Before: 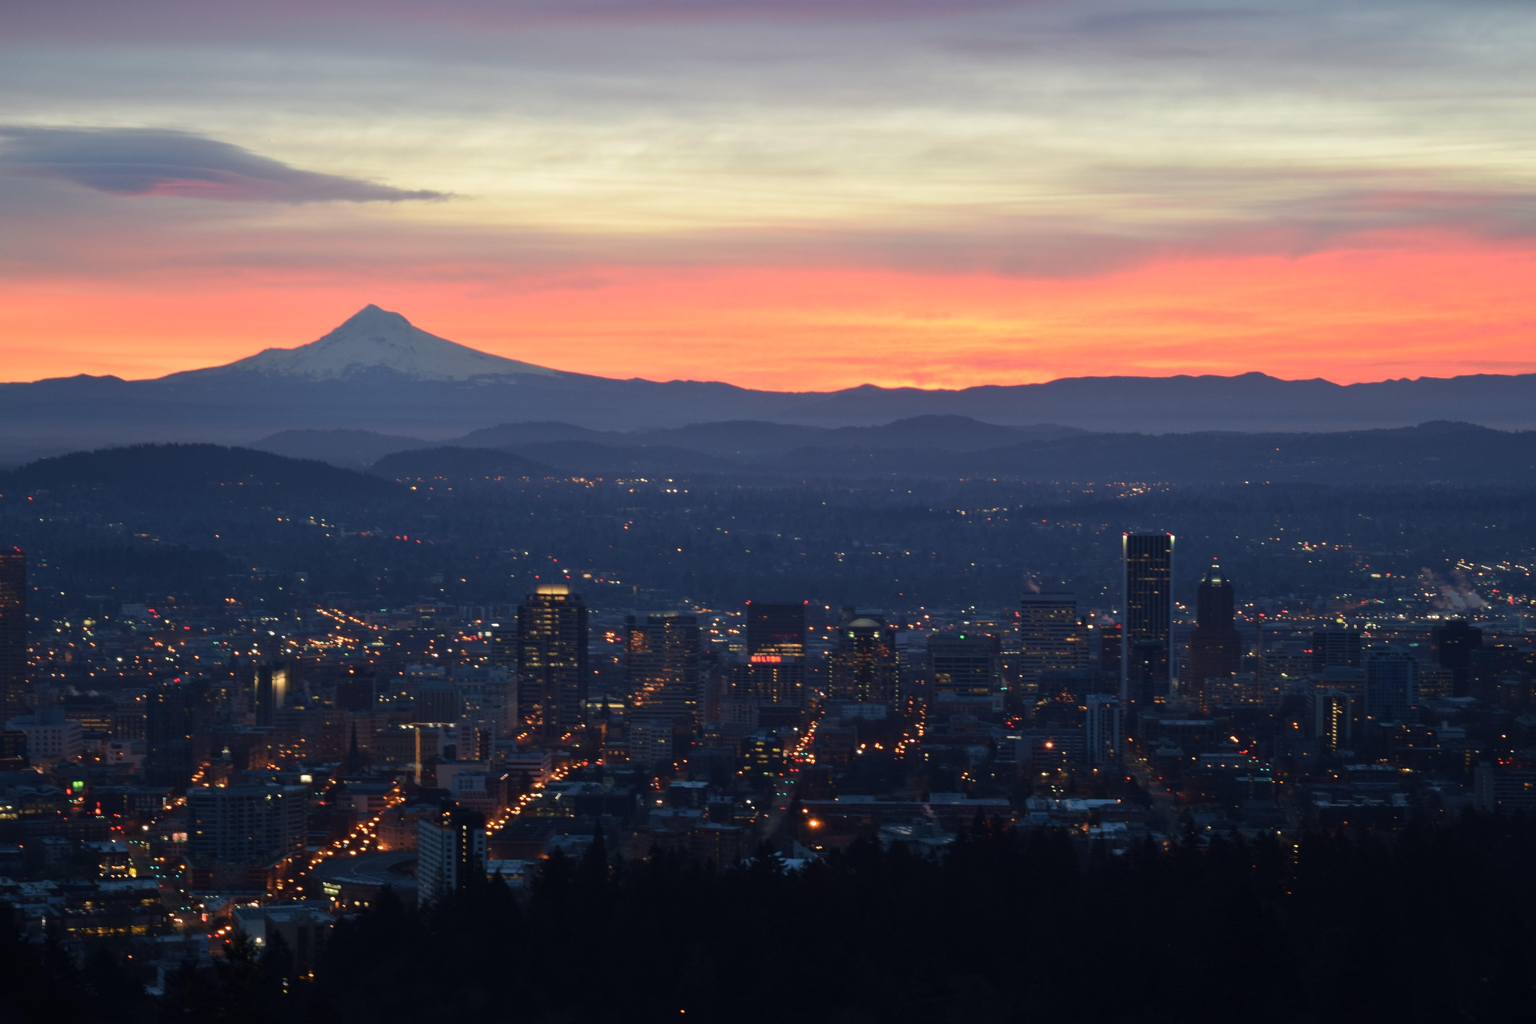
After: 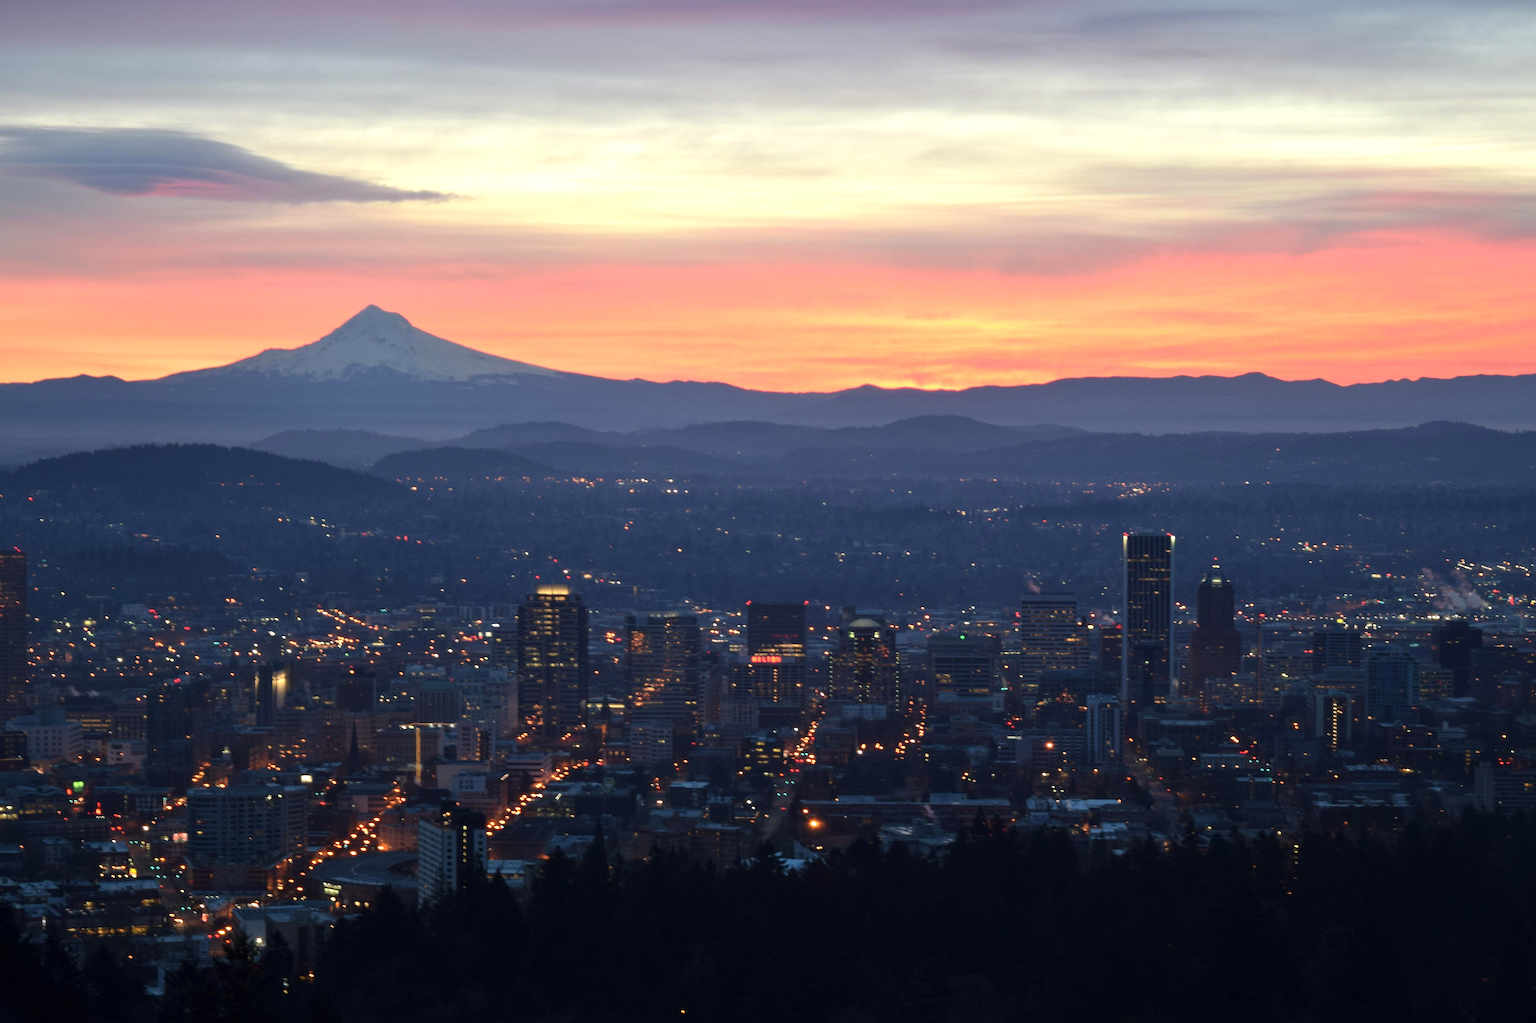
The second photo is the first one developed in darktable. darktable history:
exposure: black level correction 0, exposure 0.4 EV, compensate exposure bias true, compensate highlight preservation false
local contrast: highlights 100%, shadows 100%, detail 120%, midtone range 0.2
